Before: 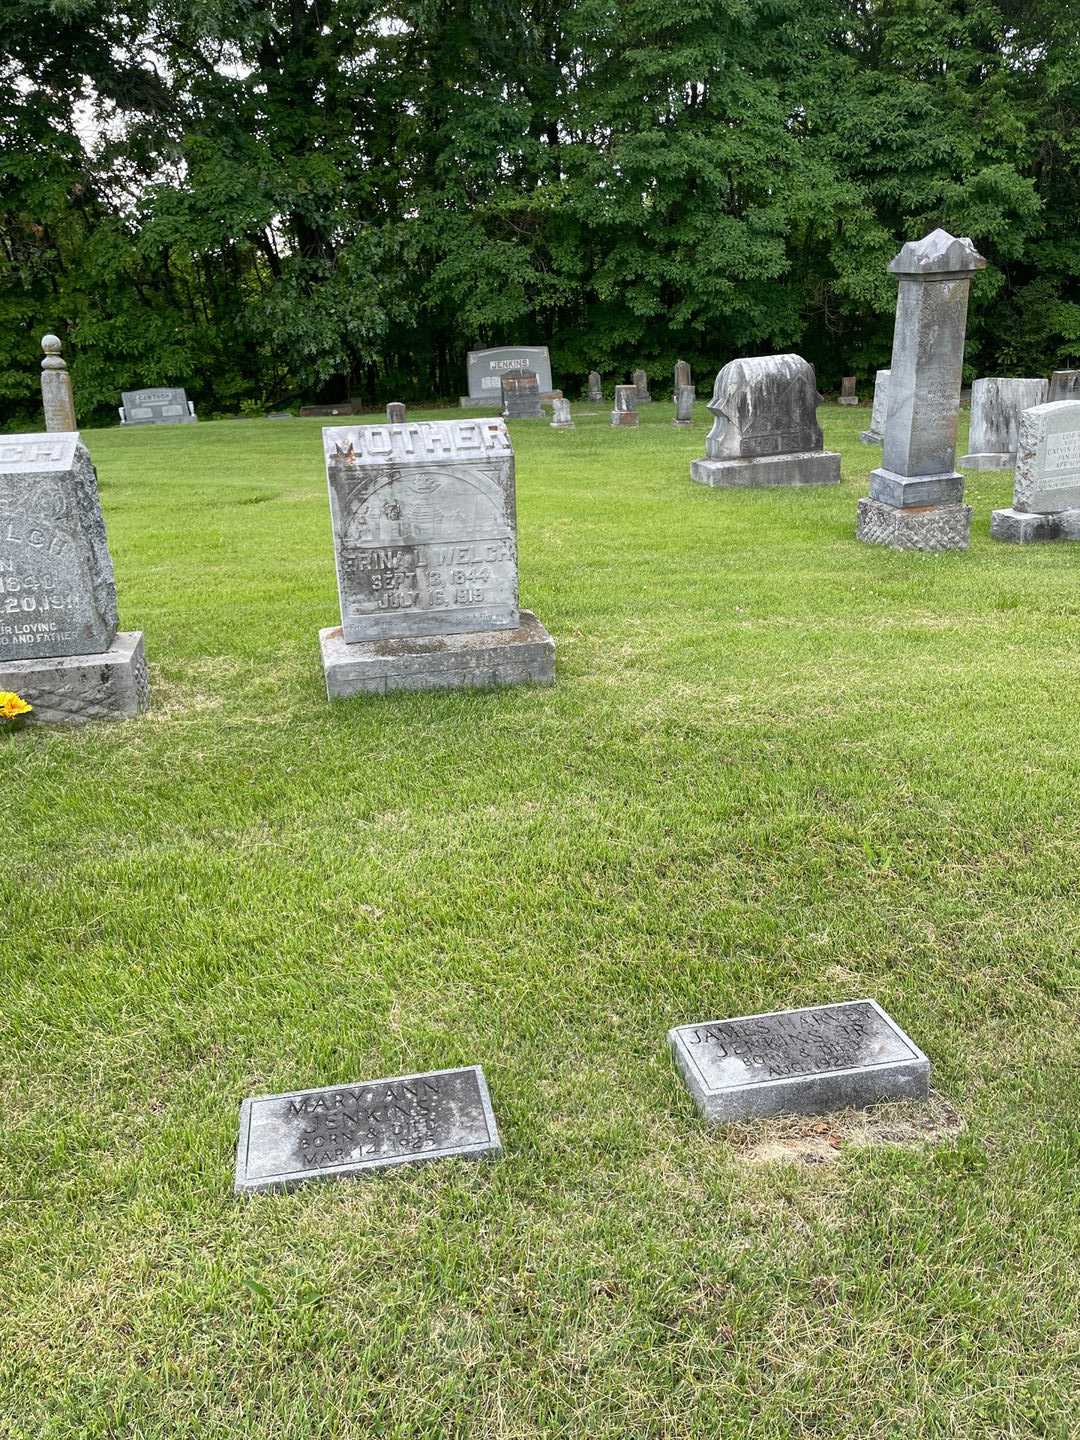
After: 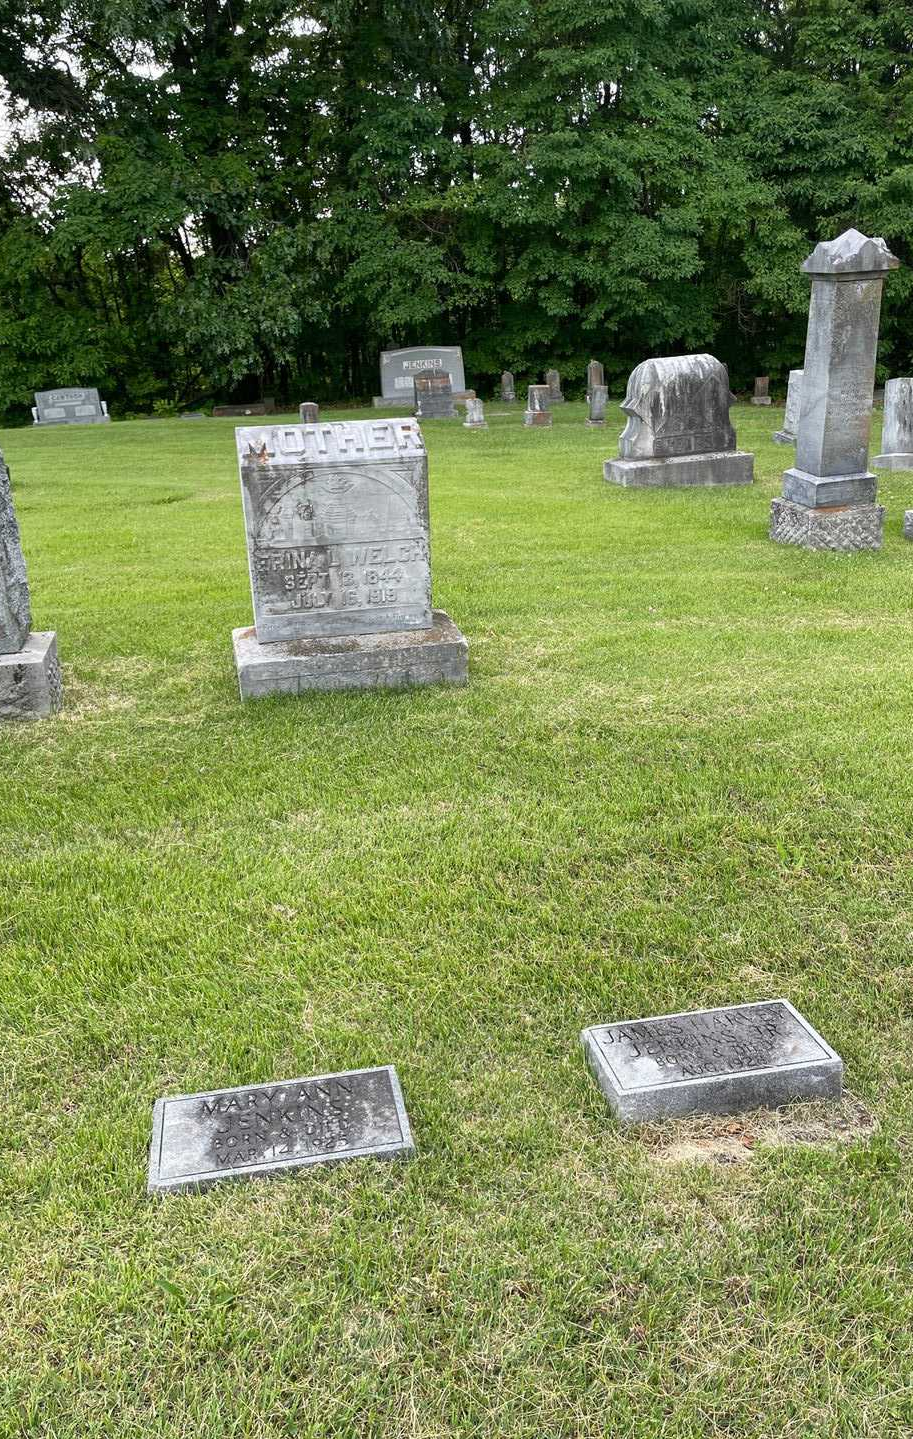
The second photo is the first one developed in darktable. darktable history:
crop: left 8.056%, right 7.396%
